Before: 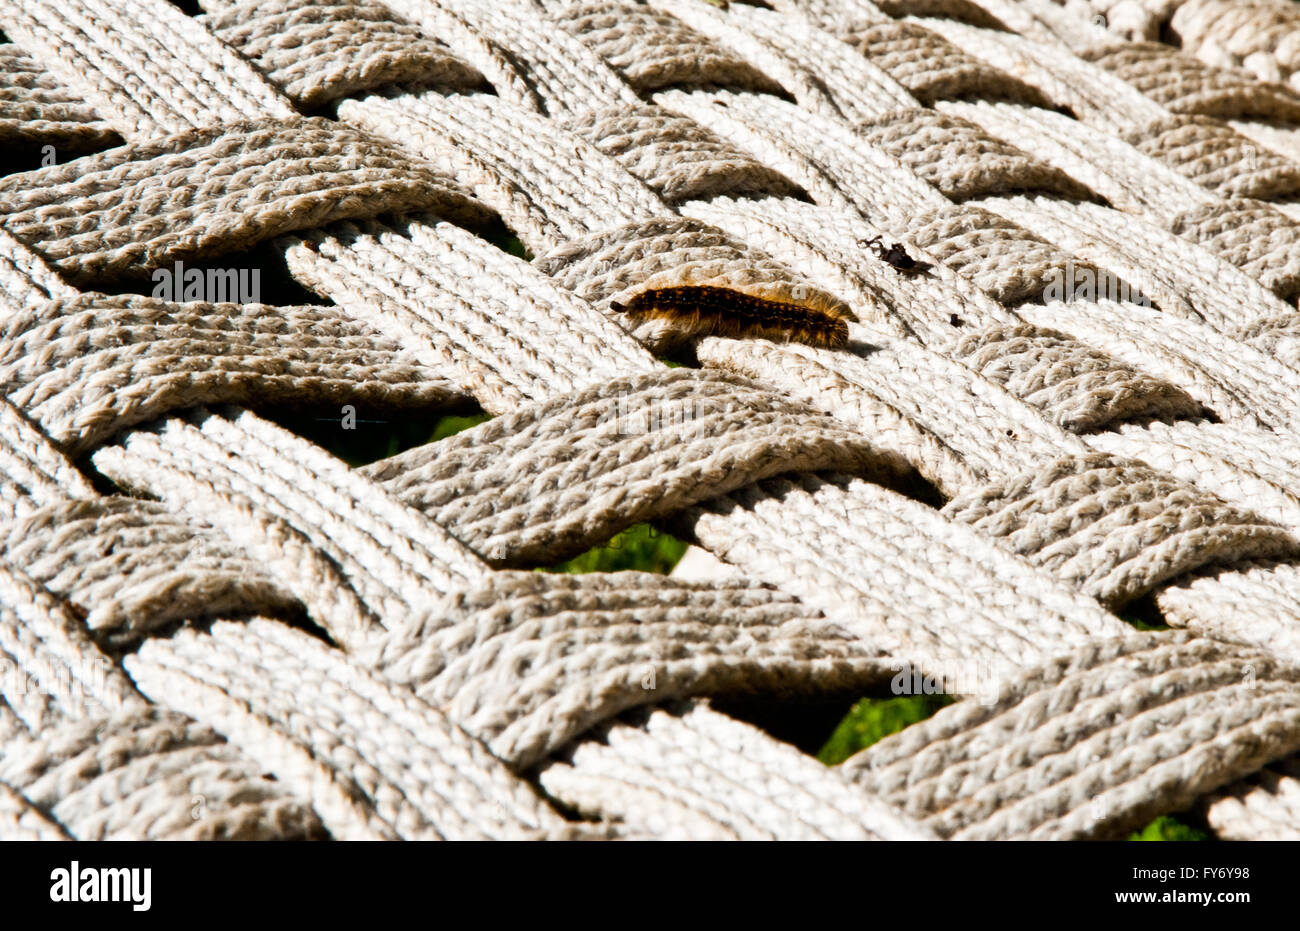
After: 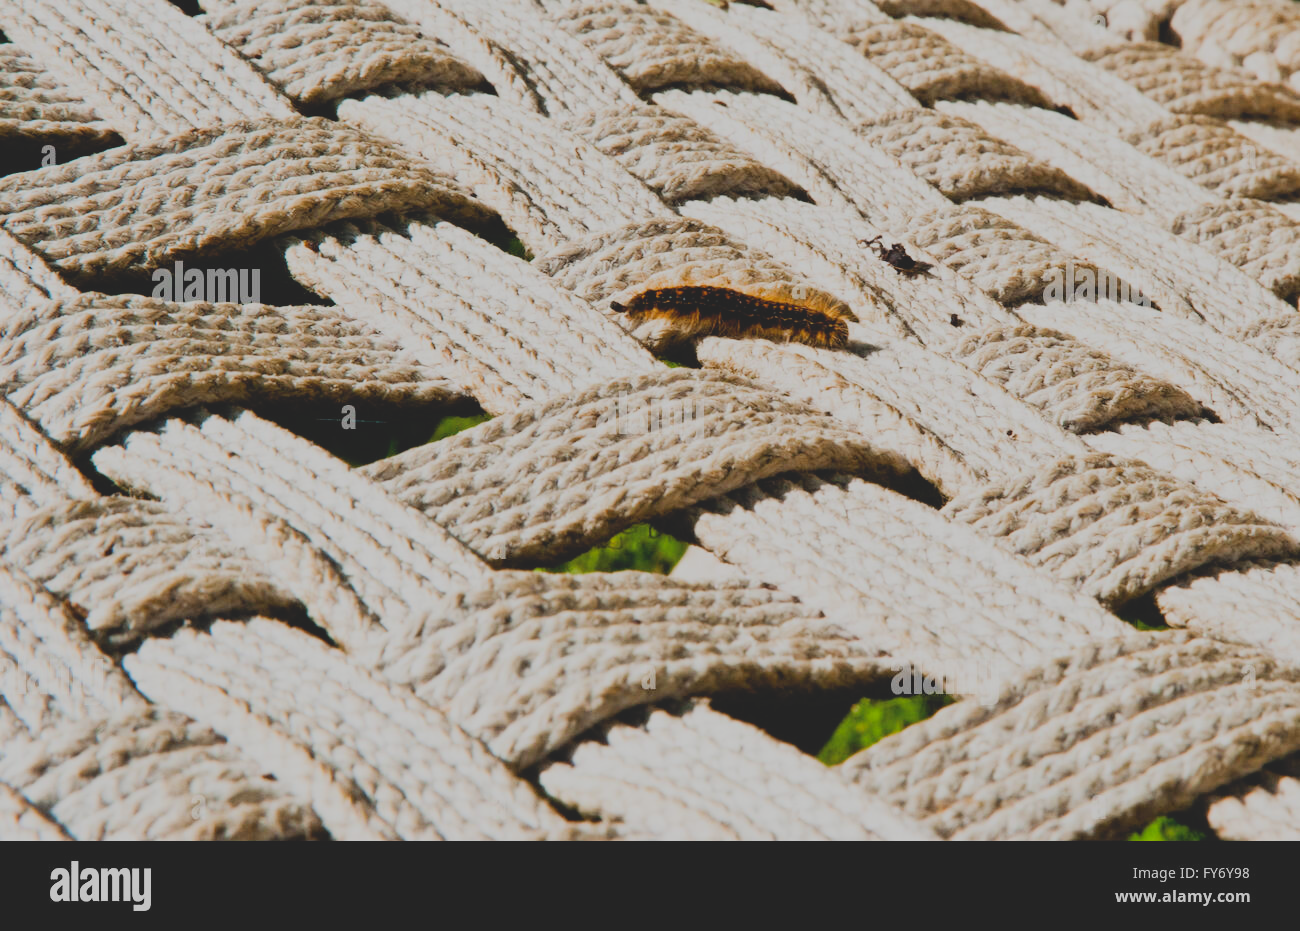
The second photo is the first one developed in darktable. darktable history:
exposure: black level correction -0.002, exposure 0.54 EV, compensate highlight preservation false
filmic rgb: black relative exposure -7.65 EV, white relative exposure 4.56 EV, hardness 3.61
contrast brightness saturation: contrast -0.28
